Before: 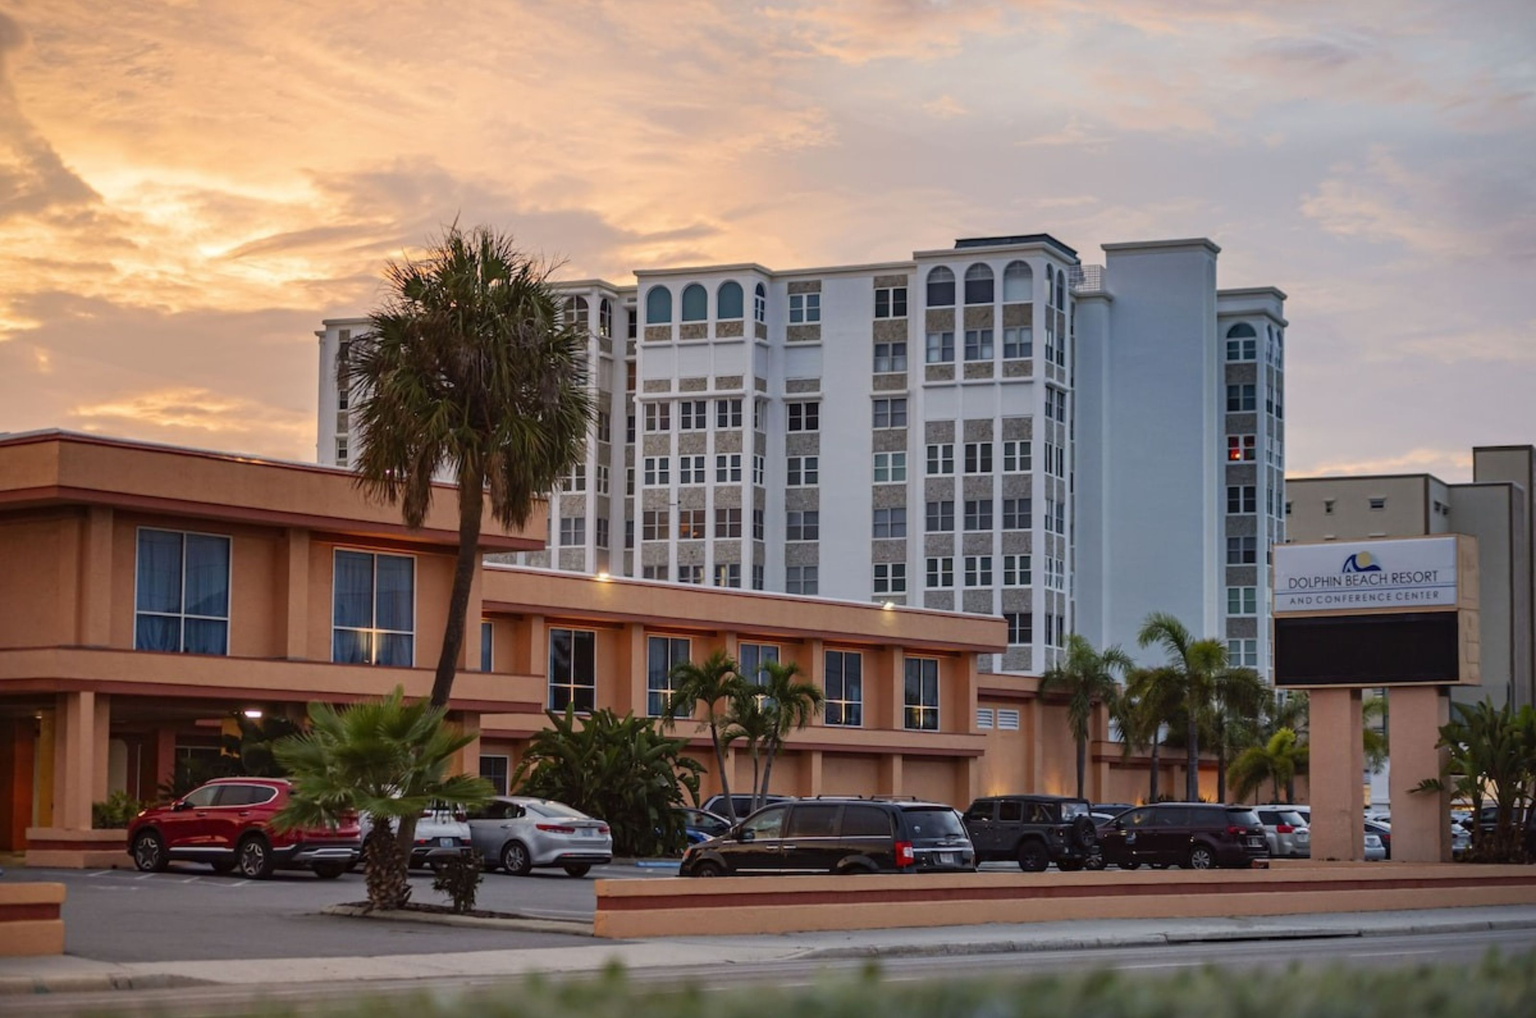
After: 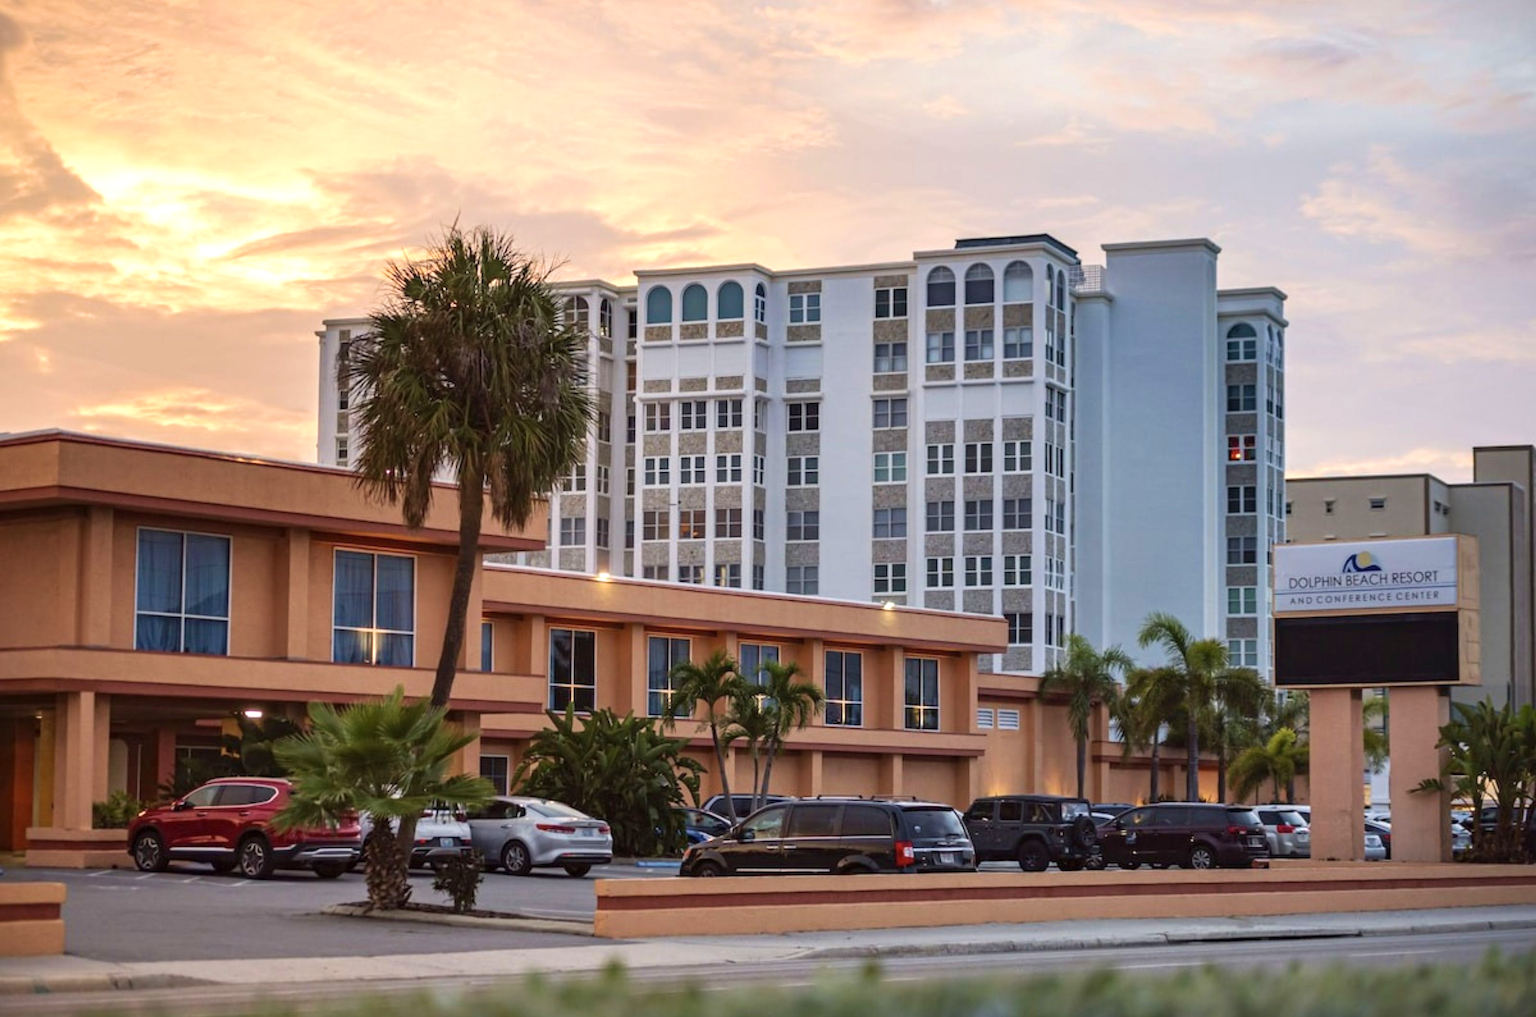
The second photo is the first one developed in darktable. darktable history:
exposure: black level correction 0.001, exposure 0.498 EV, compensate highlight preservation false
contrast brightness saturation: saturation -0.1
velvia: on, module defaults
